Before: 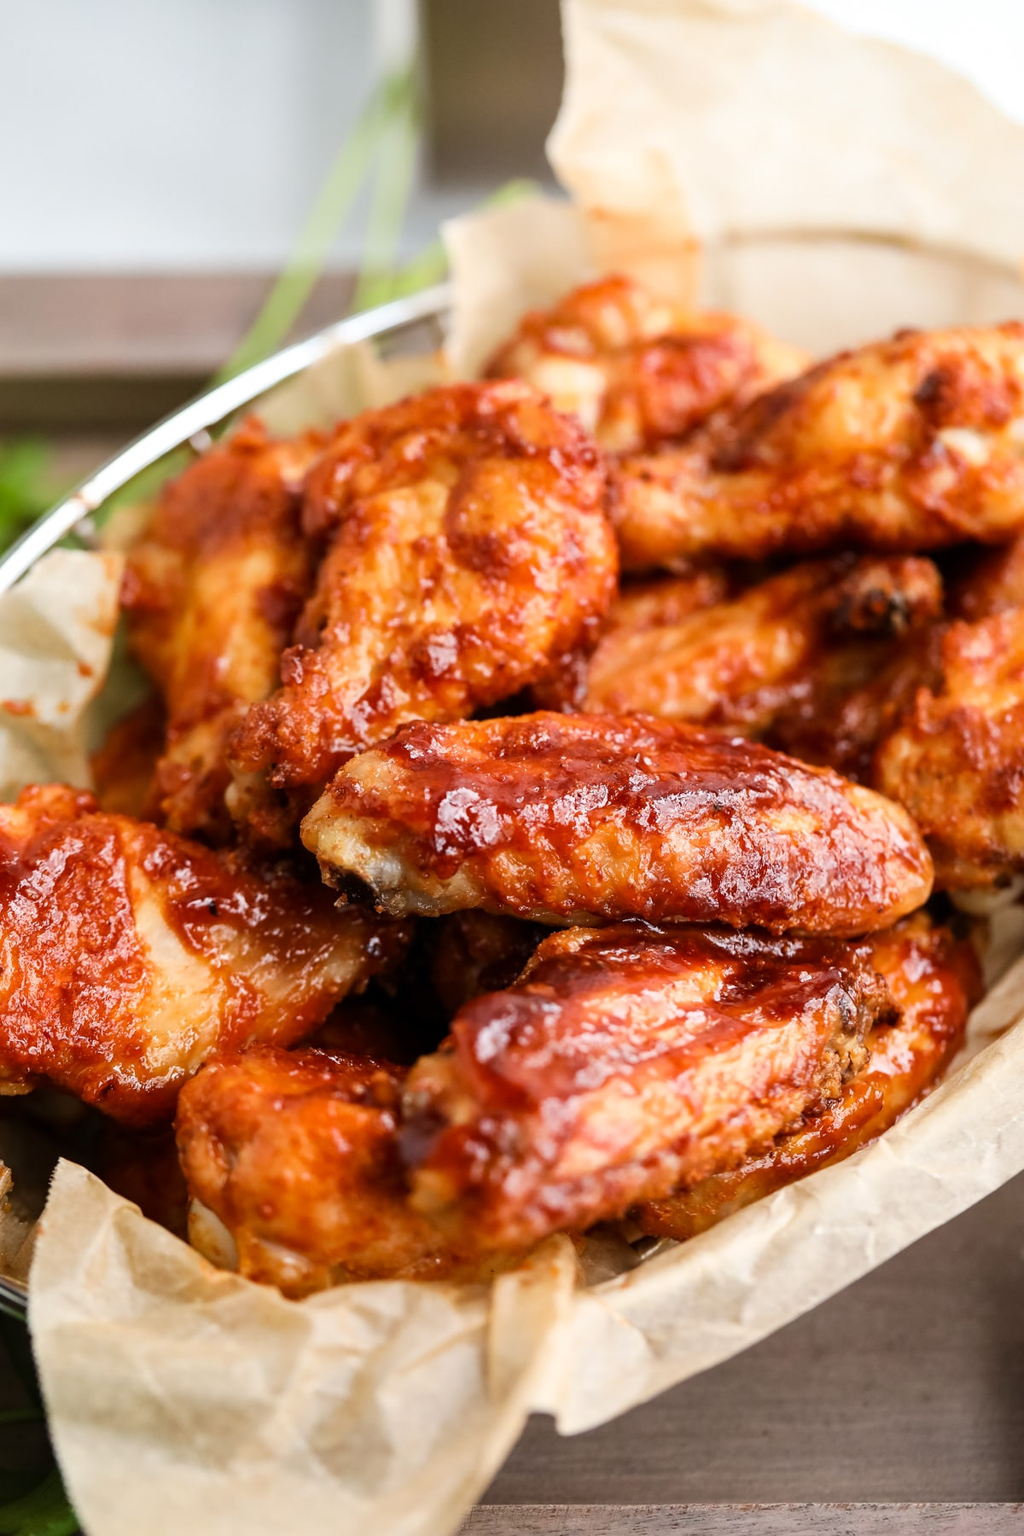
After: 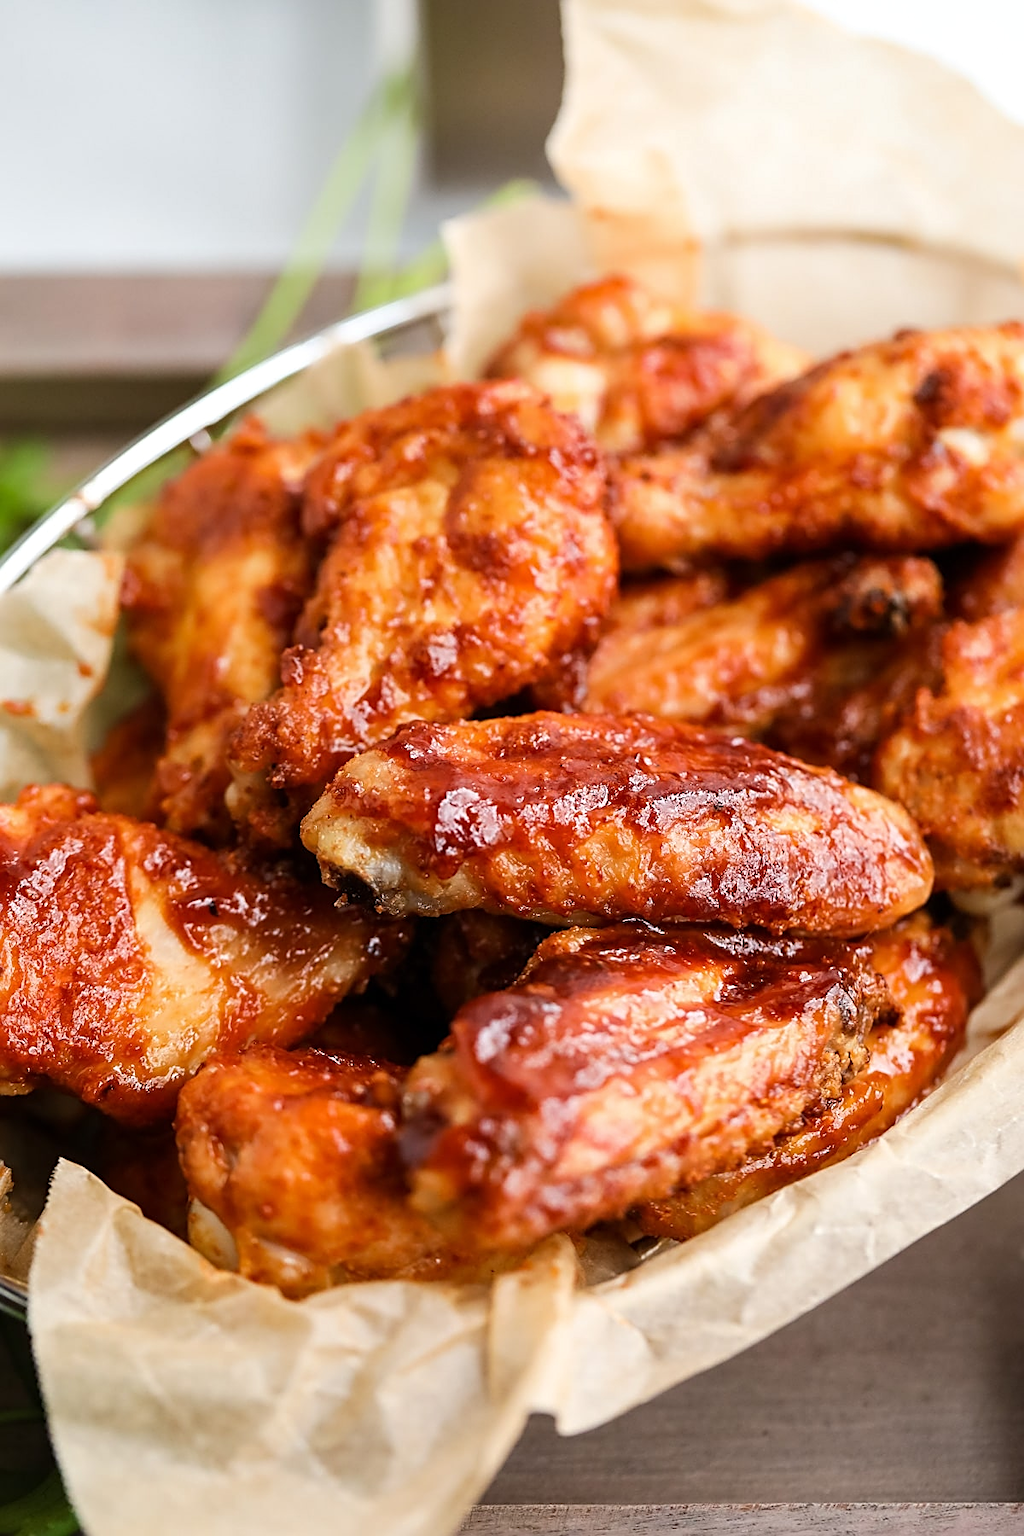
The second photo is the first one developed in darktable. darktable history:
tone equalizer: edges refinement/feathering 500, mask exposure compensation -1.57 EV, preserve details no
sharpen: amount 0.58
